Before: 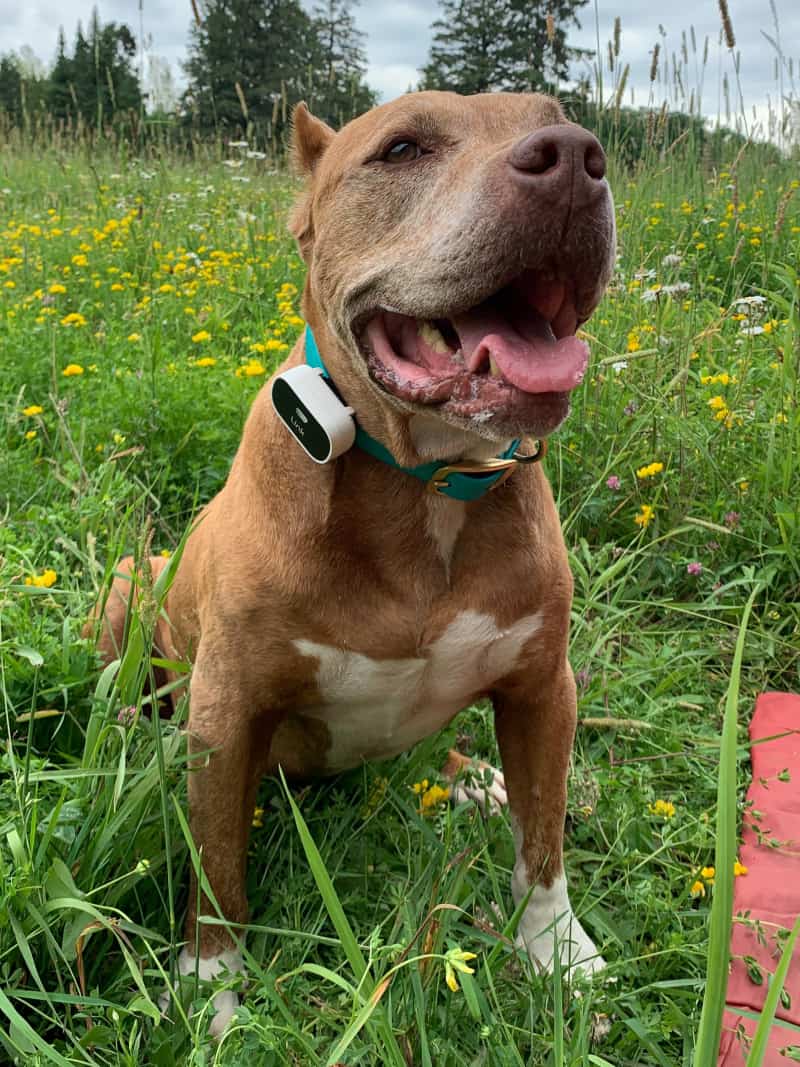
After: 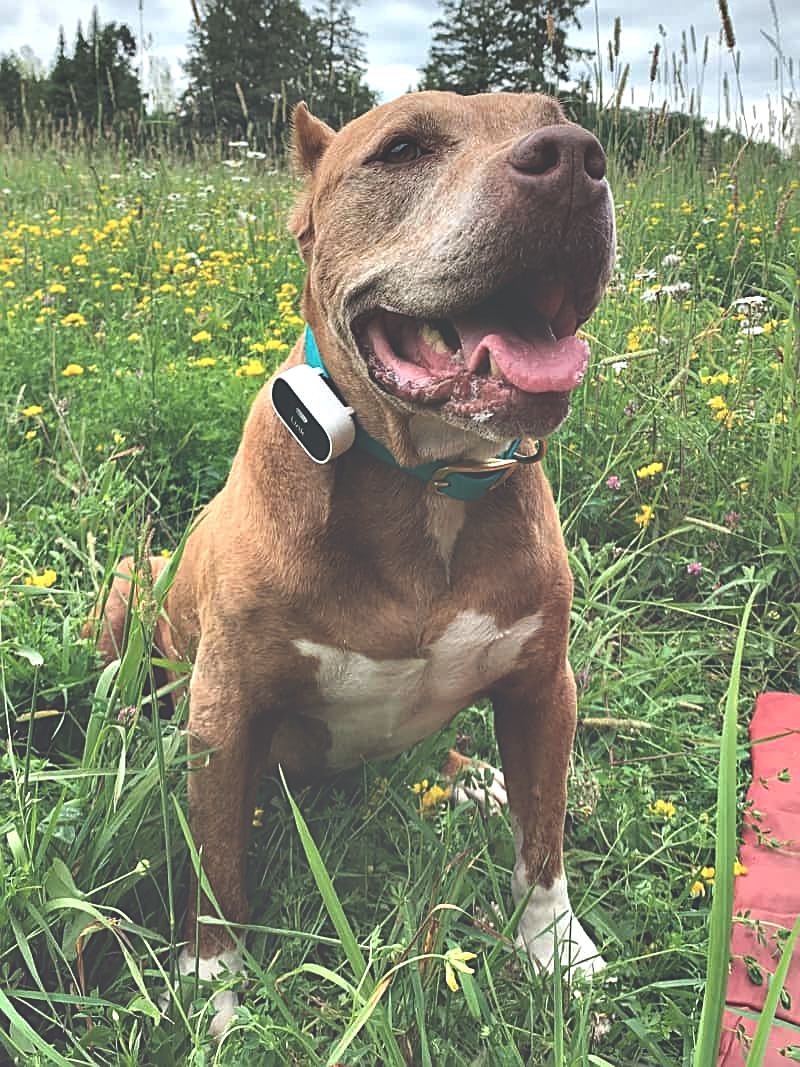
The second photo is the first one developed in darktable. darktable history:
contrast equalizer: octaves 7, y [[0.6 ×6], [0.55 ×6], [0 ×6], [0 ×6], [0 ×6]]
sharpen: on, module defaults
exposure: black level correction -0.086, compensate highlight preservation false
